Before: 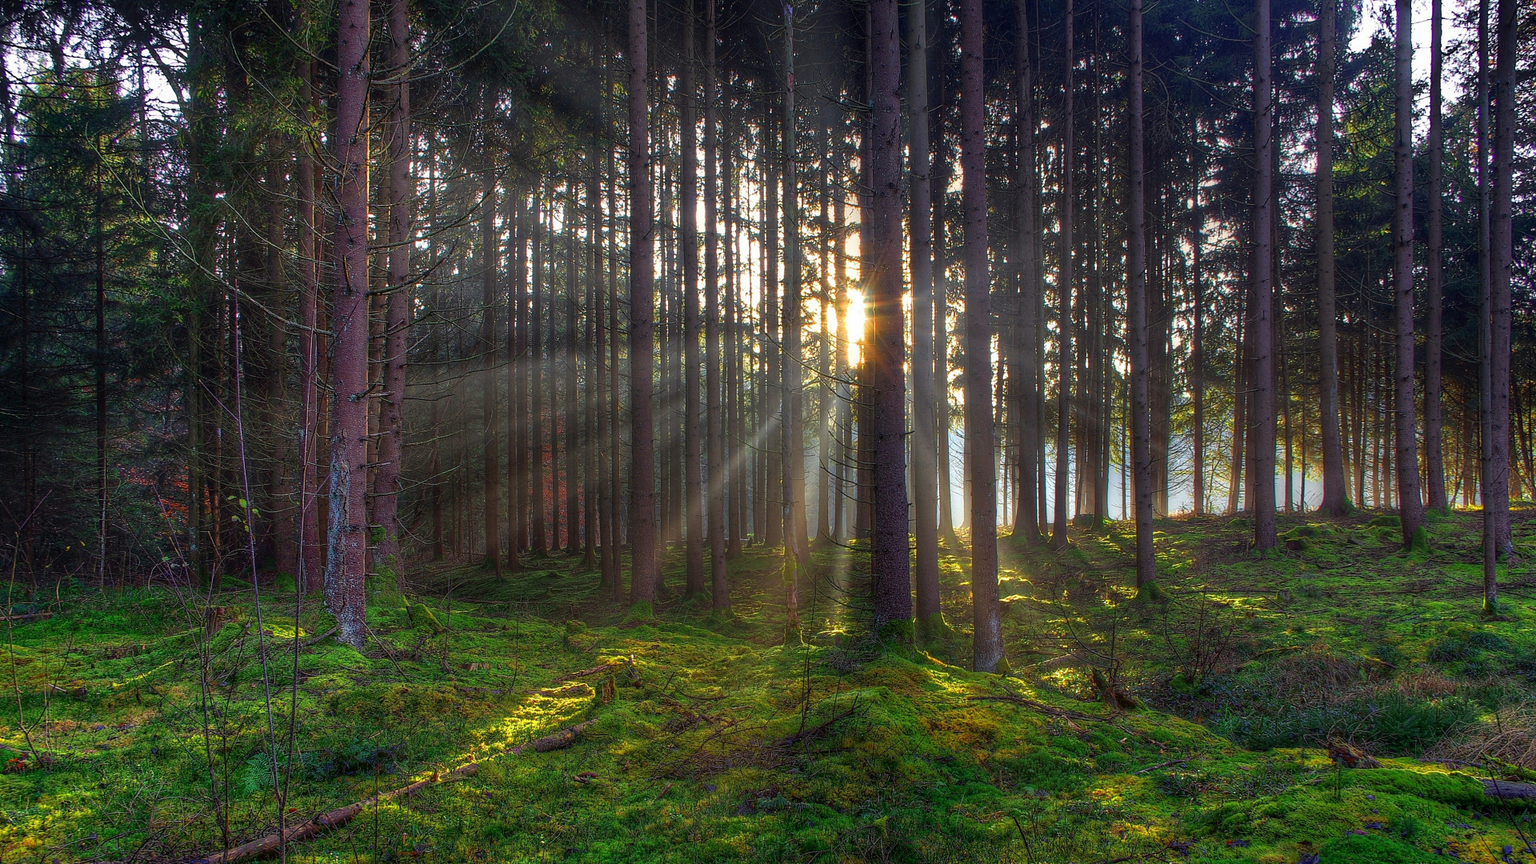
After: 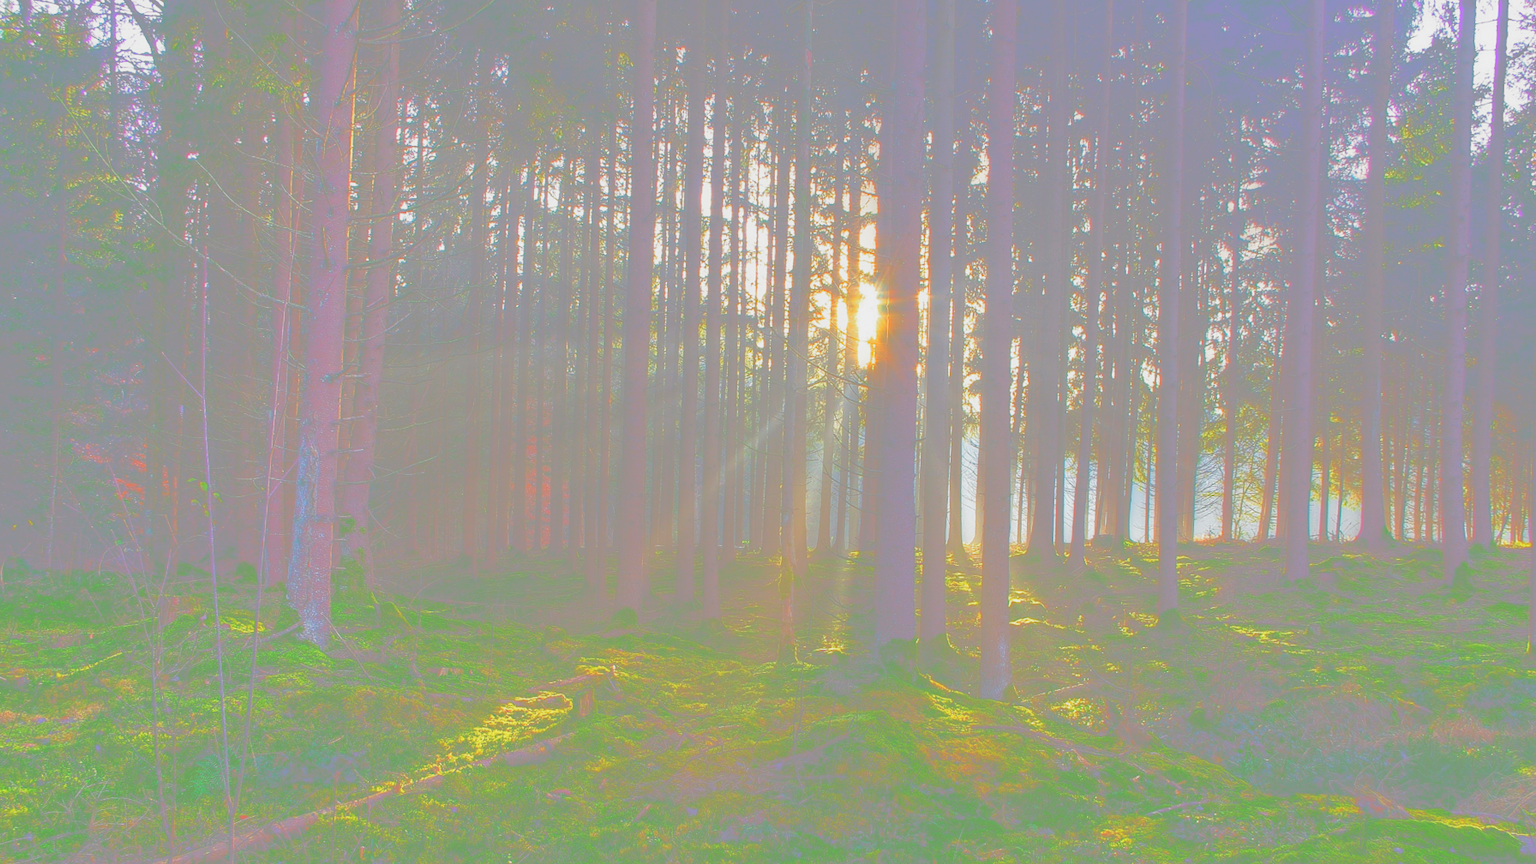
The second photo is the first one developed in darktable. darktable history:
crop and rotate: angle -2.32°
haze removal: compatibility mode true, adaptive false
contrast brightness saturation: contrast -0.08, brightness -0.037, saturation -0.109
tone curve: curves: ch0 [(0, 0) (0.003, 0.6) (0.011, 0.6) (0.025, 0.601) (0.044, 0.601) (0.069, 0.601) (0.1, 0.601) (0.136, 0.602) (0.177, 0.605) (0.224, 0.609) (0.277, 0.615) (0.335, 0.625) (0.399, 0.633) (0.468, 0.654) (0.543, 0.676) (0.623, 0.71) (0.709, 0.753) (0.801, 0.802) (0.898, 0.85) (1, 1)], color space Lab, independent channels, preserve colors none
base curve: curves: ch0 [(0, 0) (0.579, 0.807) (1, 1)], preserve colors none
